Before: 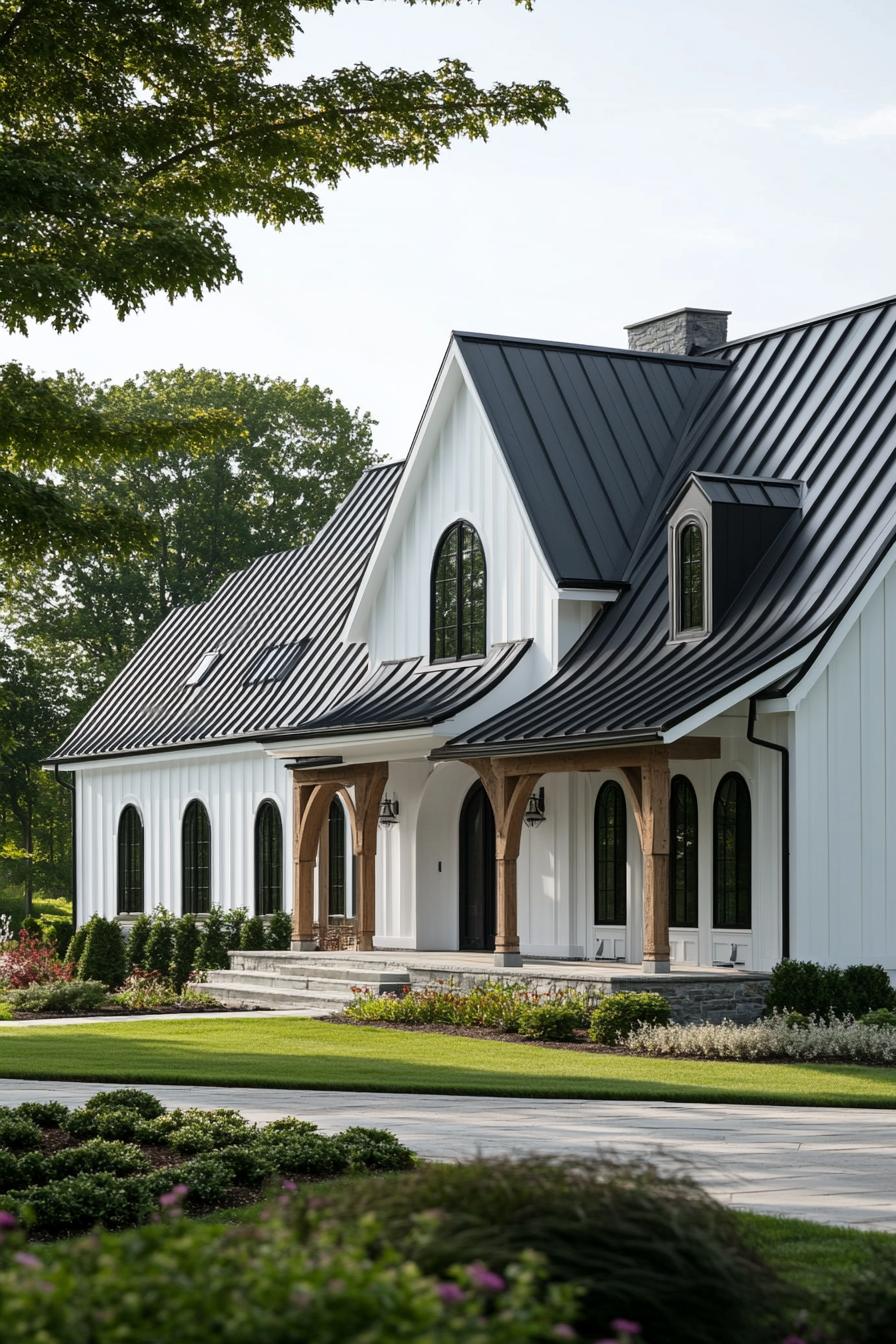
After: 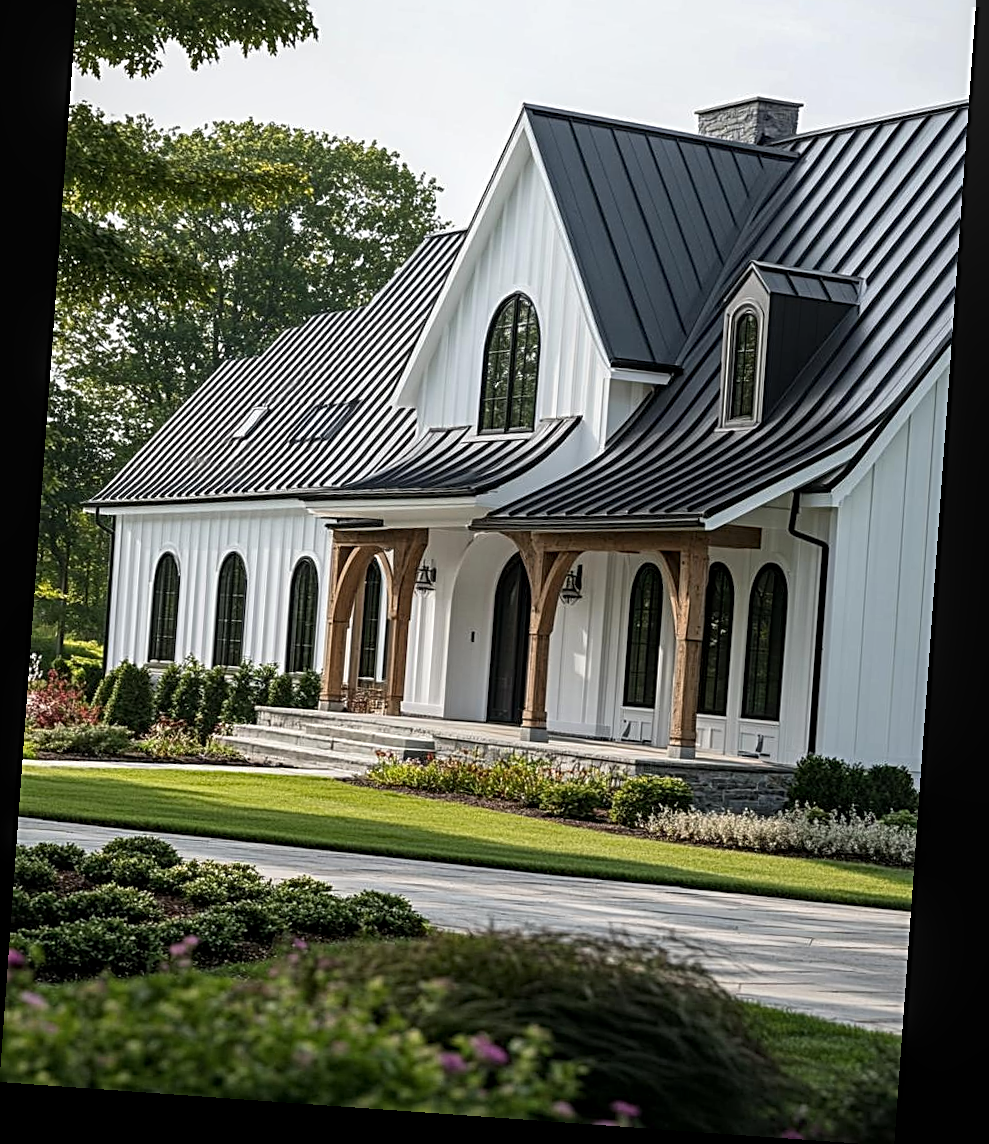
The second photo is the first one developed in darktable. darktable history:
crop and rotate: top 18.507%
local contrast: on, module defaults
sharpen: radius 2.676, amount 0.669
rotate and perspective: rotation 4.1°, automatic cropping off
